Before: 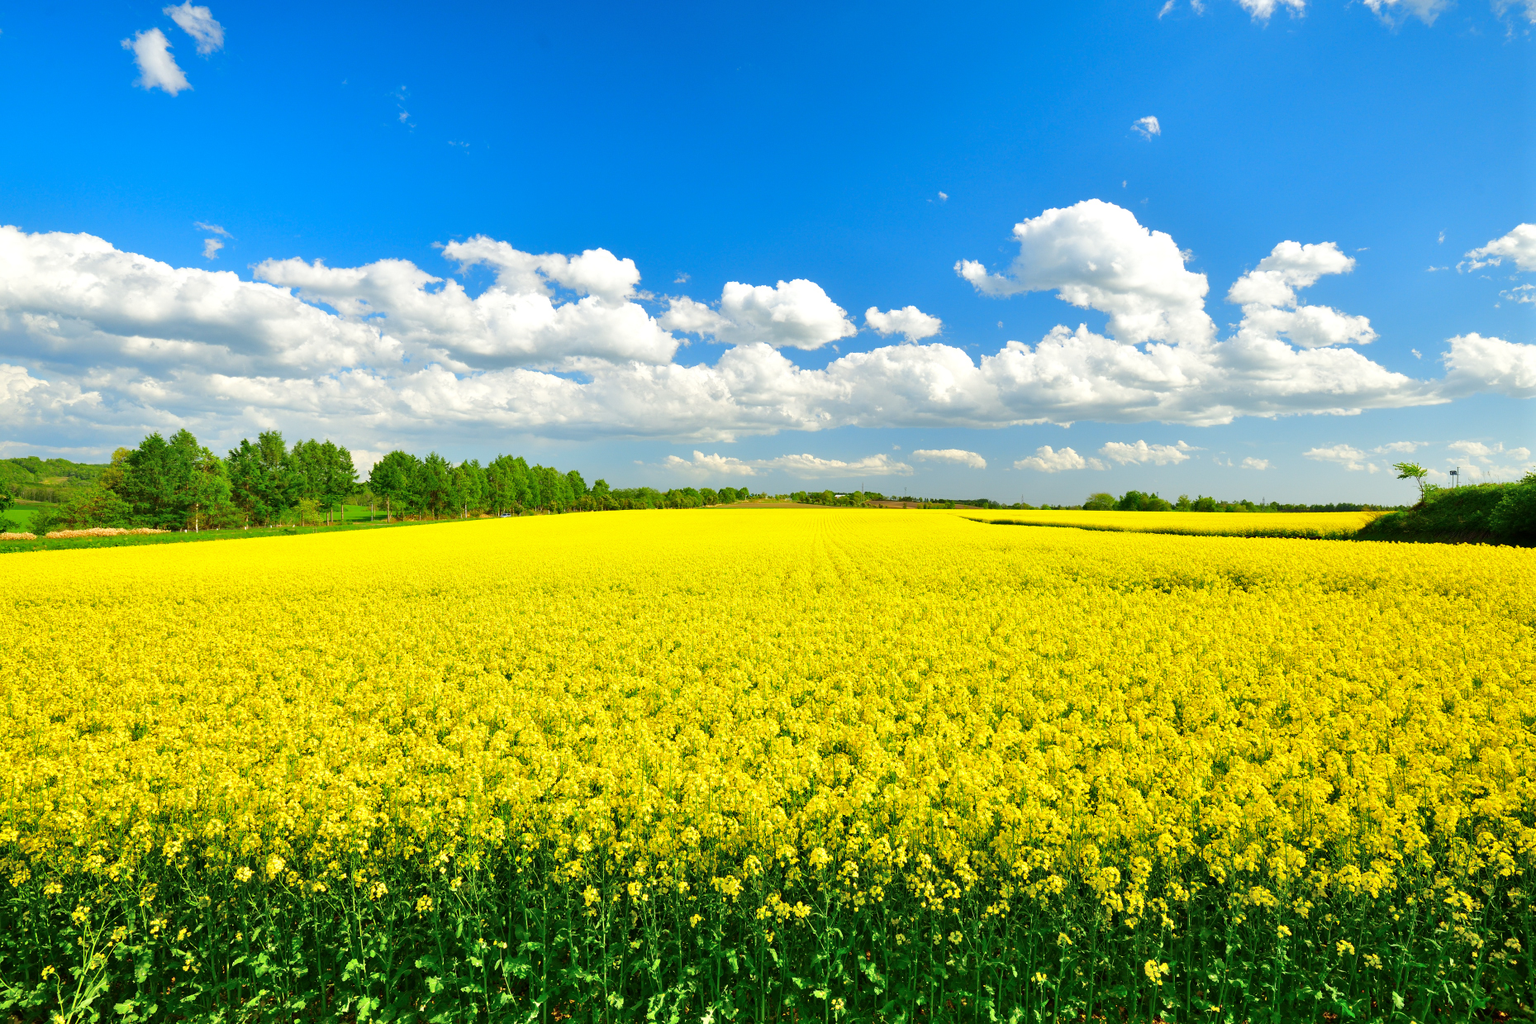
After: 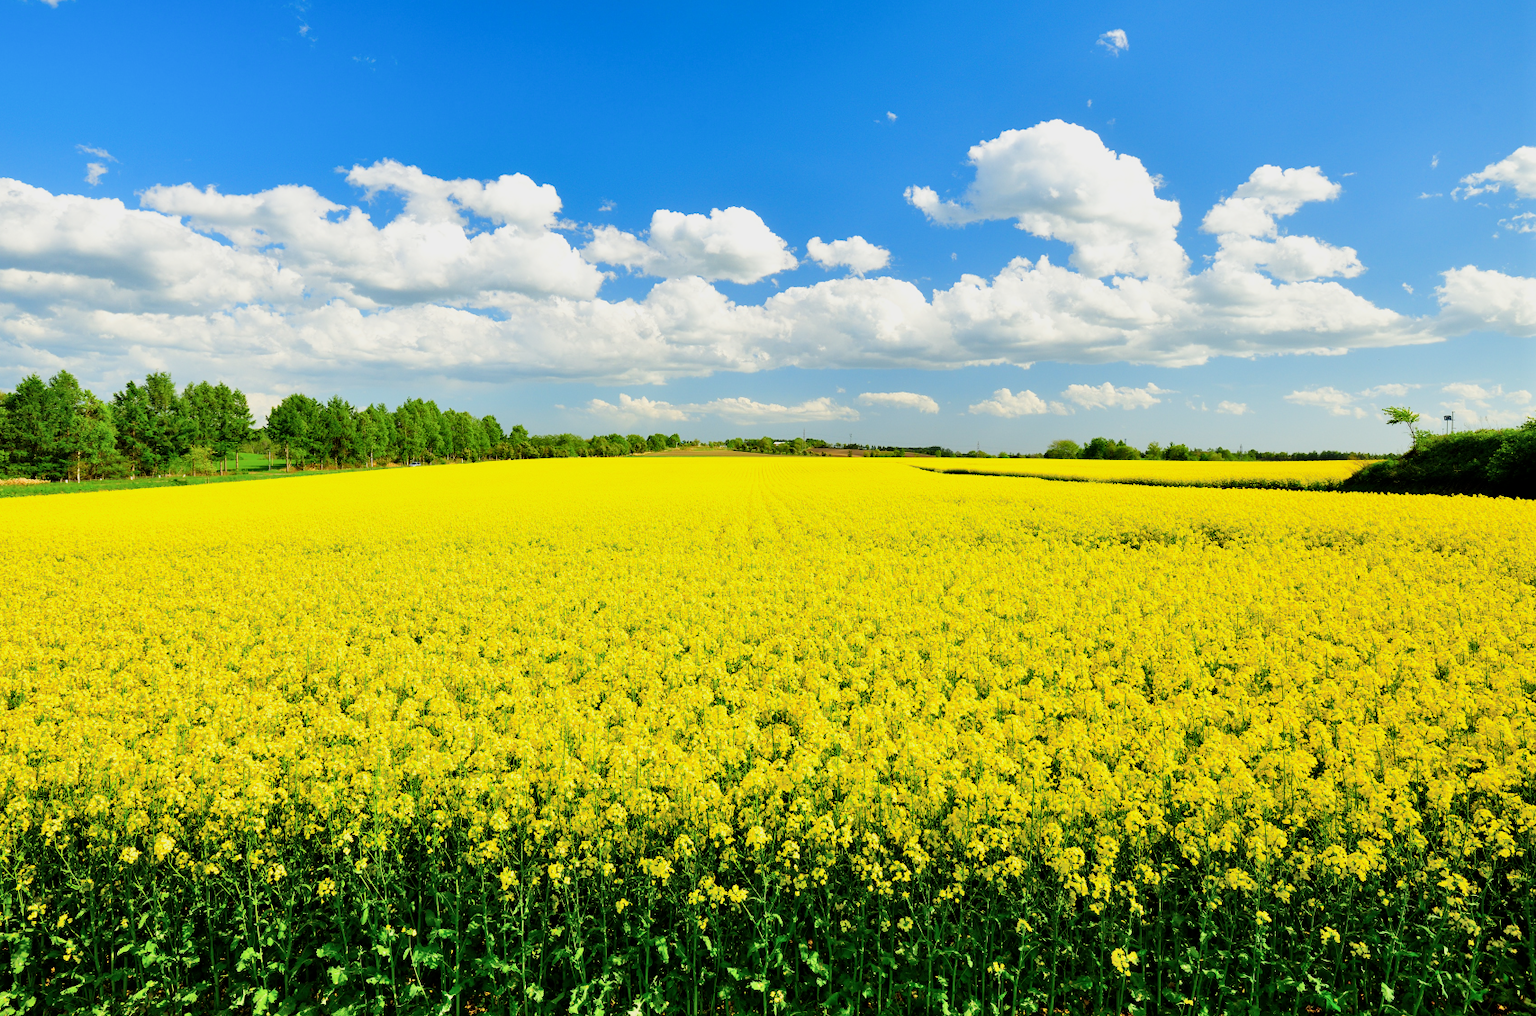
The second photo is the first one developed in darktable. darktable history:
crop and rotate: left 8.229%, top 8.871%
filmic rgb: middle gray luminance 12.64%, black relative exposure -10.21 EV, white relative exposure 3.47 EV, threshold 2.97 EV, target black luminance 0%, hardness 5.75, latitude 44.82%, contrast 1.232, highlights saturation mix 4.38%, shadows ↔ highlights balance 26.8%, enable highlight reconstruction true
